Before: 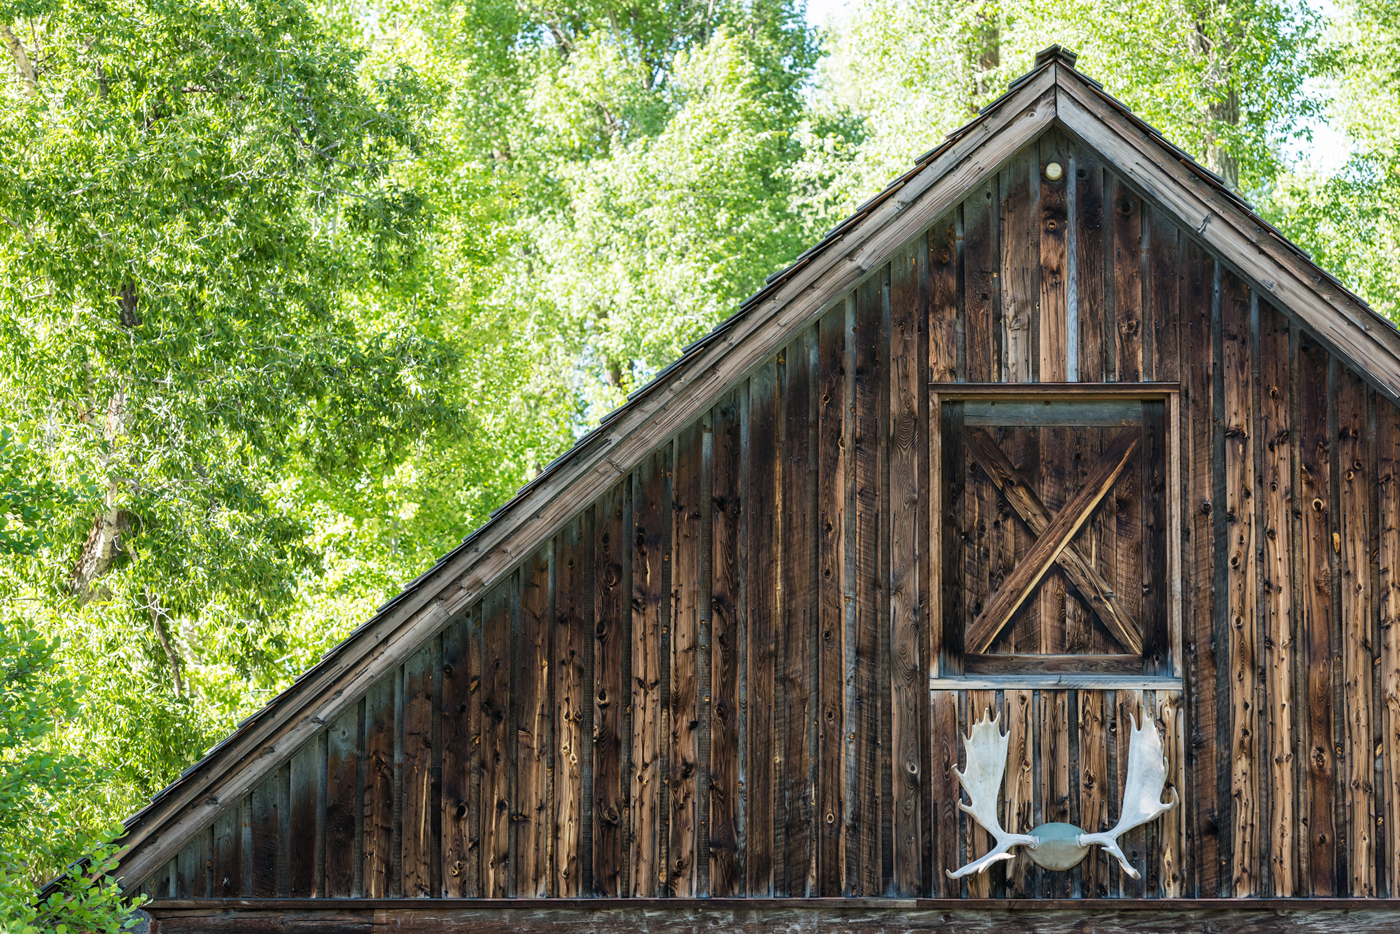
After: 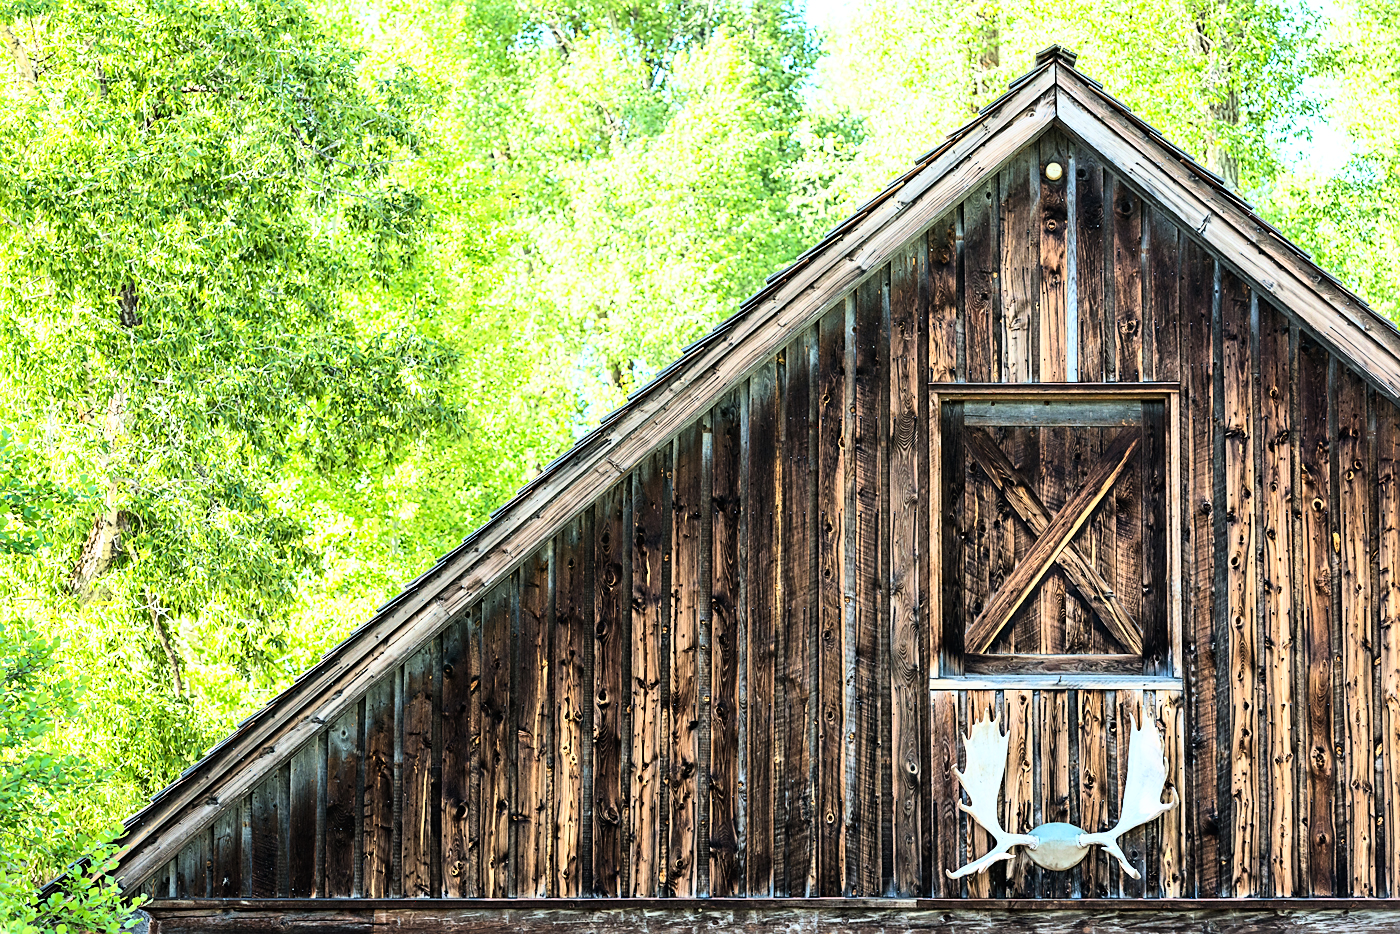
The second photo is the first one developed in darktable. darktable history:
base curve: curves: ch0 [(0, 0) (0.007, 0.004) (0.027, 0.03) (0.046, 0.07) (0.207, 0.54) (0.442, 0.872) (0.673, 0.972) (1, 1)]
sharpen: on, module defaults
